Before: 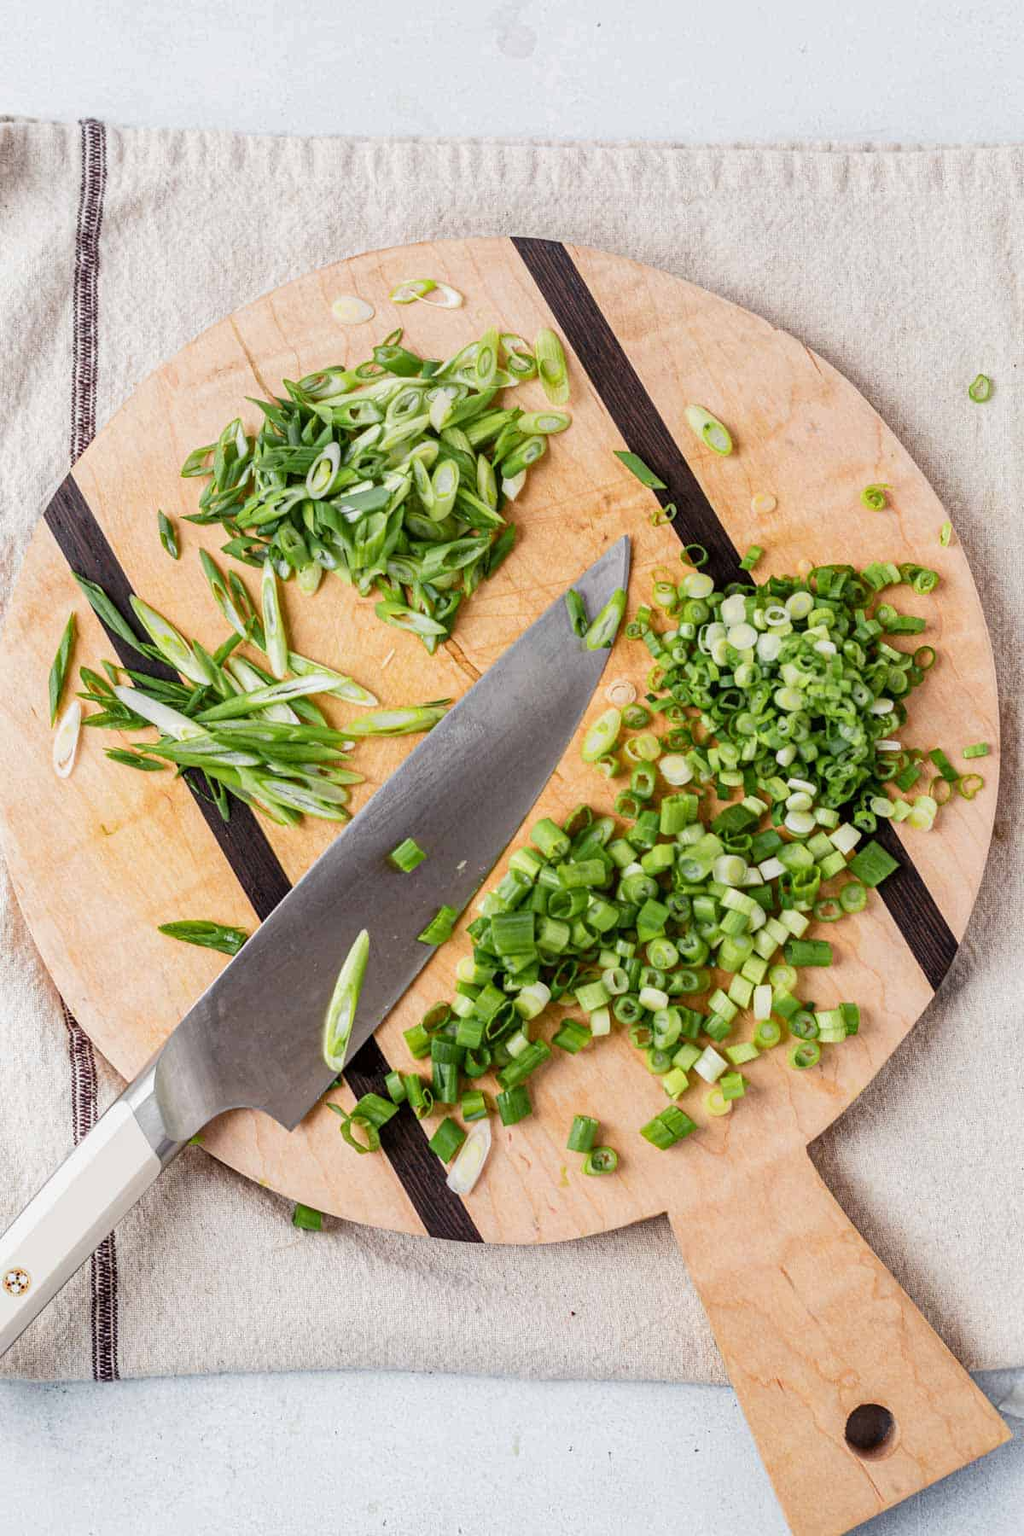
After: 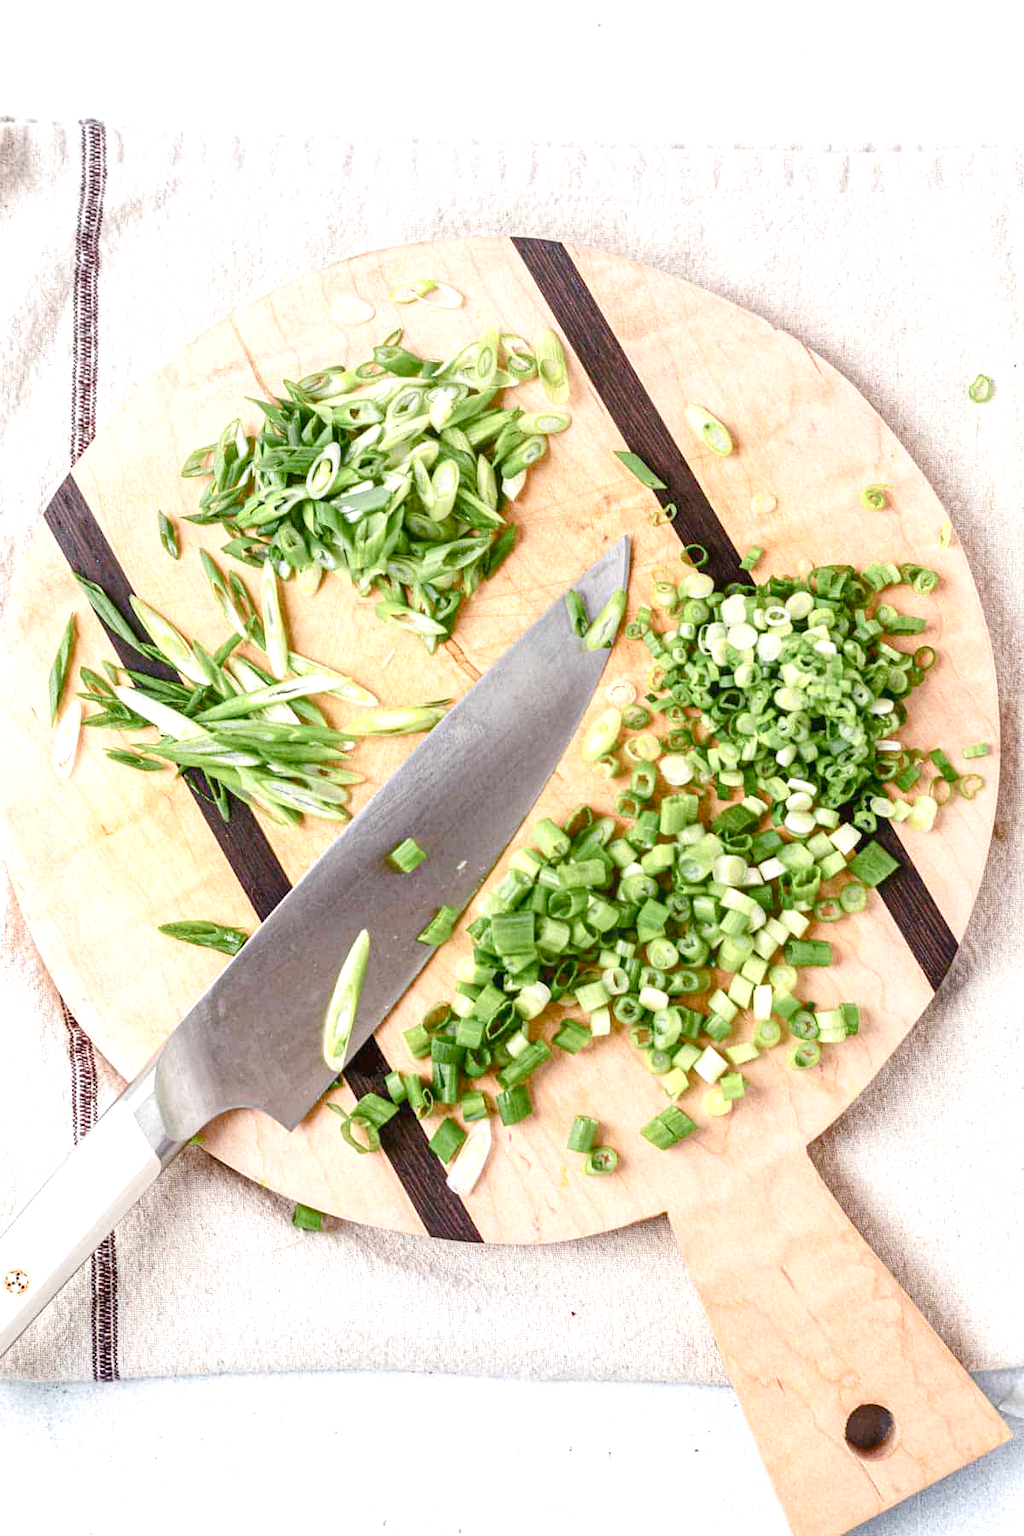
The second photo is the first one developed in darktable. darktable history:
color balance rgb: shadows lift › chroma 1%, shadows lift › hue 113°, highlights gain › chroma 0.2%, highlights gain › hue 333°, perceptual saturation grading › global saturation 20%, perceptual saturation grading › highlights -50%, perceptual saturation grading › shadows 25%, contrast -20%
exposure: black level correction -0.001, exposure 0.9 EV, compensate exposure bias true, compensate highlight preservation false
tone equalizer: -8 EV -0.417 EV, -7 EV -0.389 EV, -6 EV -0.333 EV, -5 EV -0.222 EV, -3 EV 0.222 EV, -2 EV 0.333 EV, -1 EV 0.389 EV, +0 EV 0.417 EV, edges refinement/feathering 500, mask exposure compensation -1.57 EV, preserve details no
